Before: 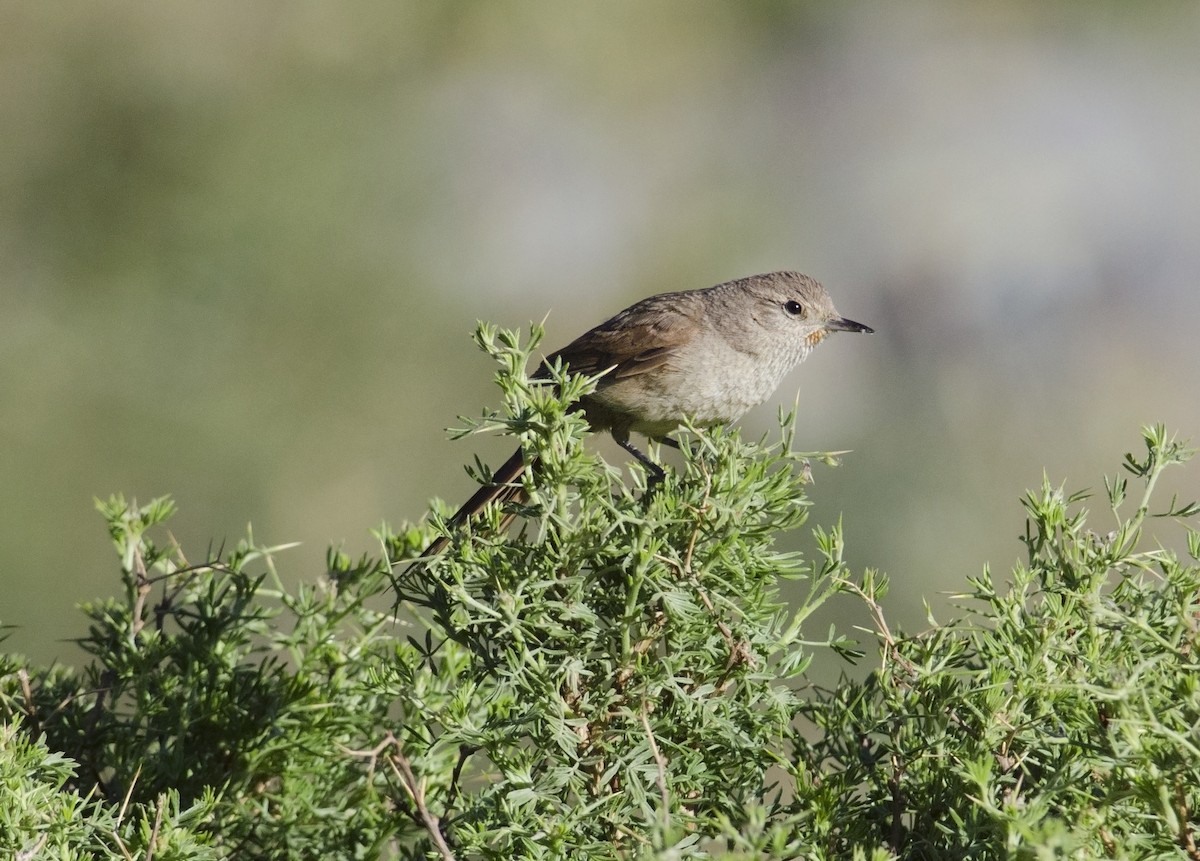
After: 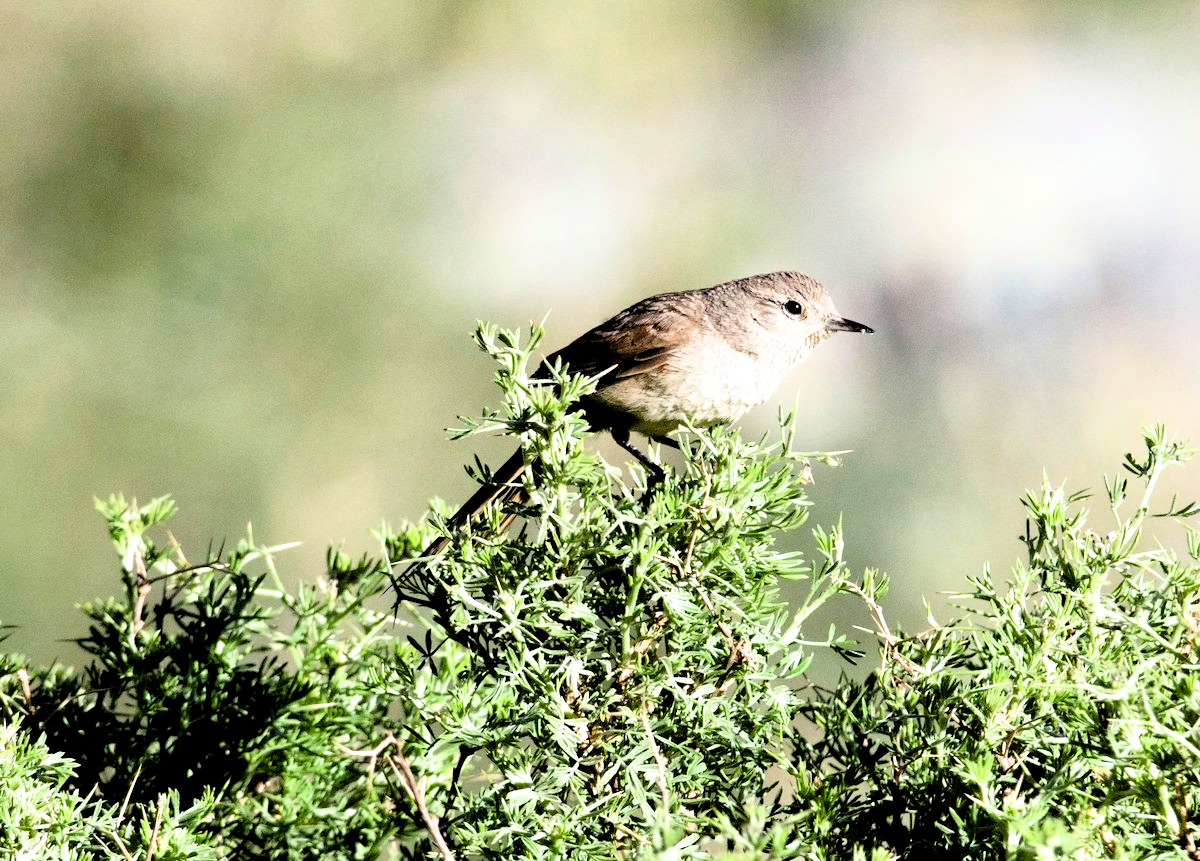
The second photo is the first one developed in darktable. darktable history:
exposure: black level correction 0.012, exposure 0.7 EV, compensate exposure bias true, compensate highlight preservation false
filmic rgb: black relative exposure -3.57 EV, white relative exposure 2.29 EV, hardness 3.41
